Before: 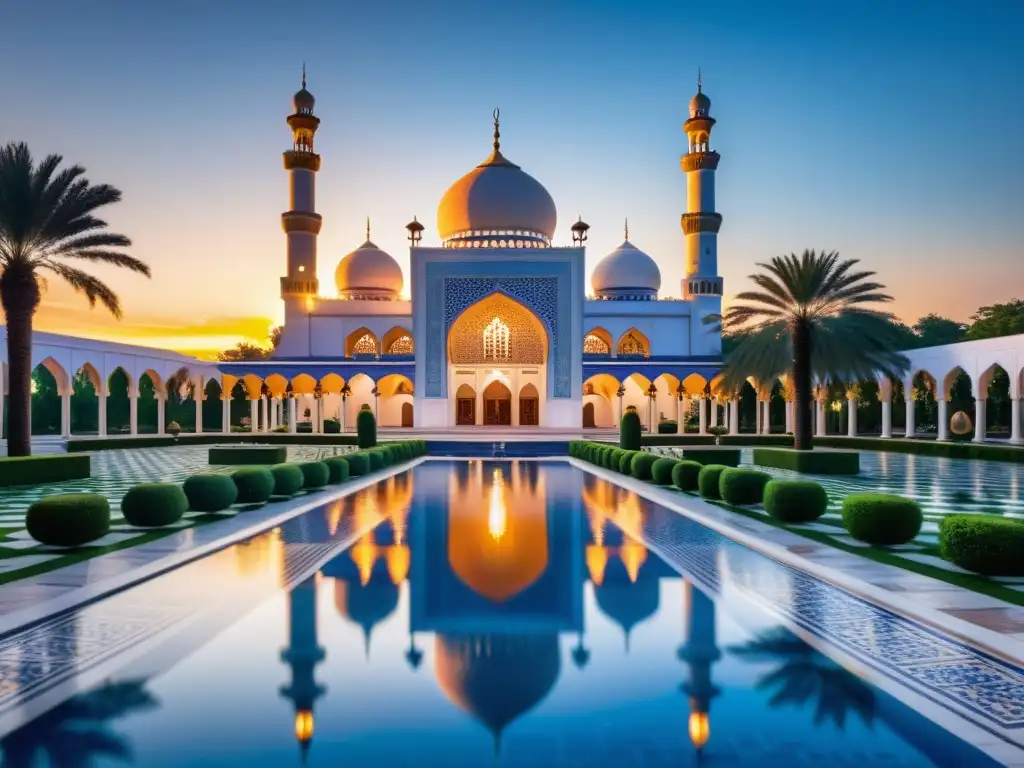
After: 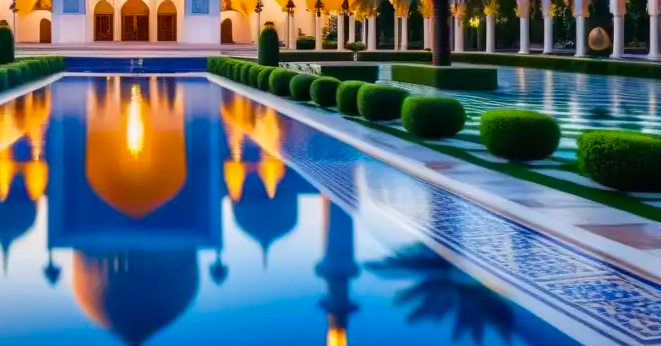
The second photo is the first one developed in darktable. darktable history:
crop and rotate: left 35.415%, top 50.012%, bottom 4.876%
color balance rgb: shadows lift › chroma 6.246%, shadows lift › hue 303.17°, power › chroma 0.493%, power › hue 215.42°, linear chroma grading › global chroma 8.818%, perceptual saturation grading › global saturation 2.084%, perceptual saturation grading › highlights -1.717%, perceptual saturation grading › mid-tones 3.757%, perceptual saturation grading › shadows 7.77%, global vibrance 34.877%
